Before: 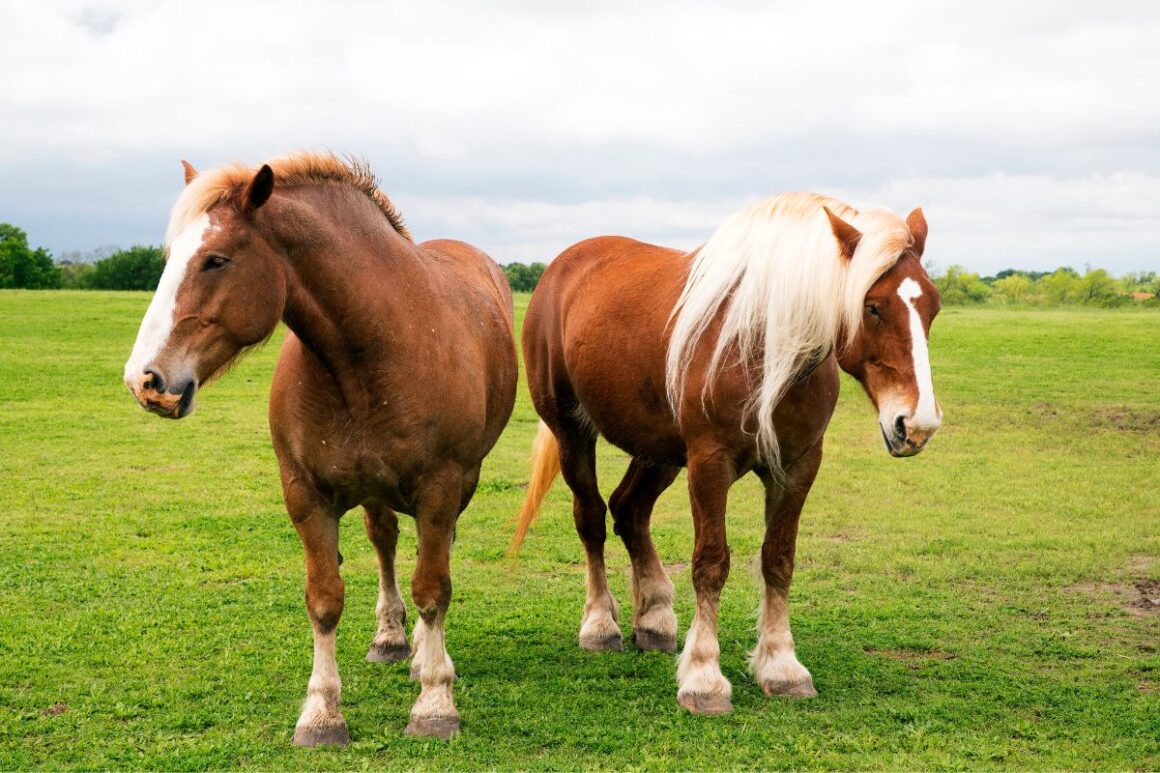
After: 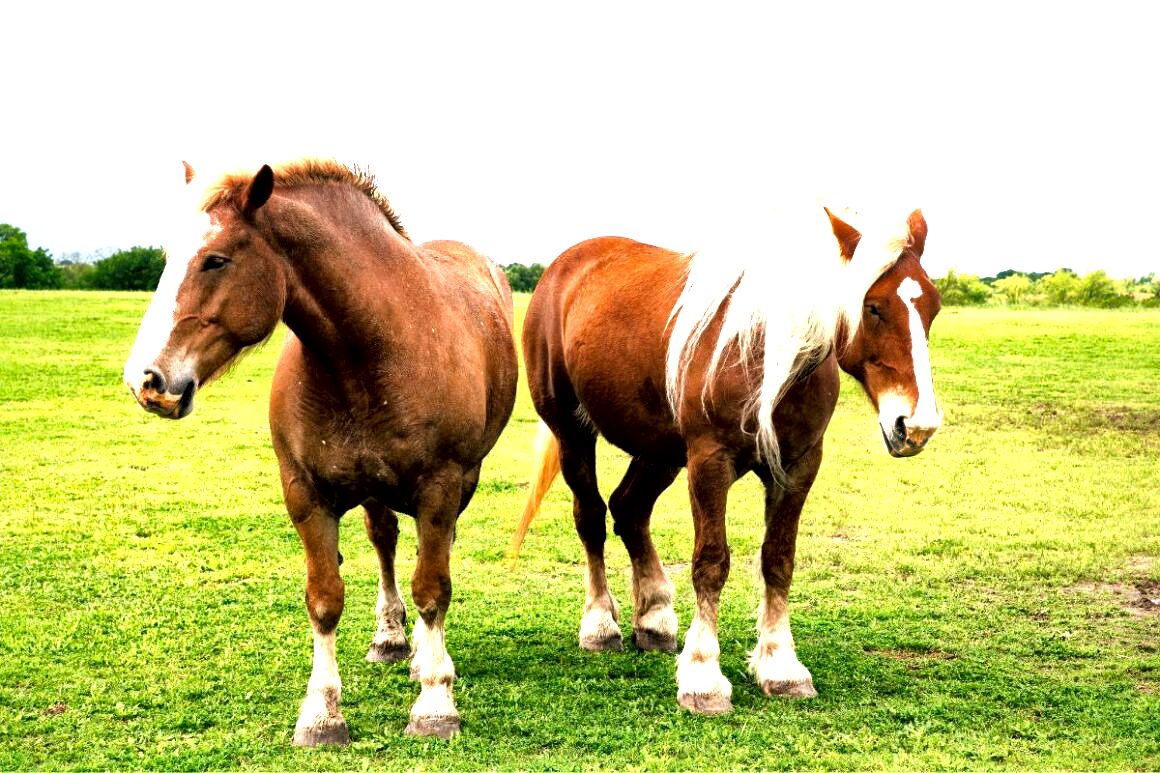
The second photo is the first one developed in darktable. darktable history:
tone equalizer: -8 EV -1.1 EV, -7 EV -0.986 EV, -6 EV -0.859 EV, -5 EV -0.596 EV, -3 EV 0.59 EV, -2 EV 0.883 EV, -1 EV 1 EV, +0 EV 1.06 EV
haze removal: compatibility mode true, adaptive false
exposure: compensate exposure bias true, compensate highlight preservation false
local contrast: mode bilateral grid, contrast 45, coarseness 70, detail 212%, midtone range 0.2
